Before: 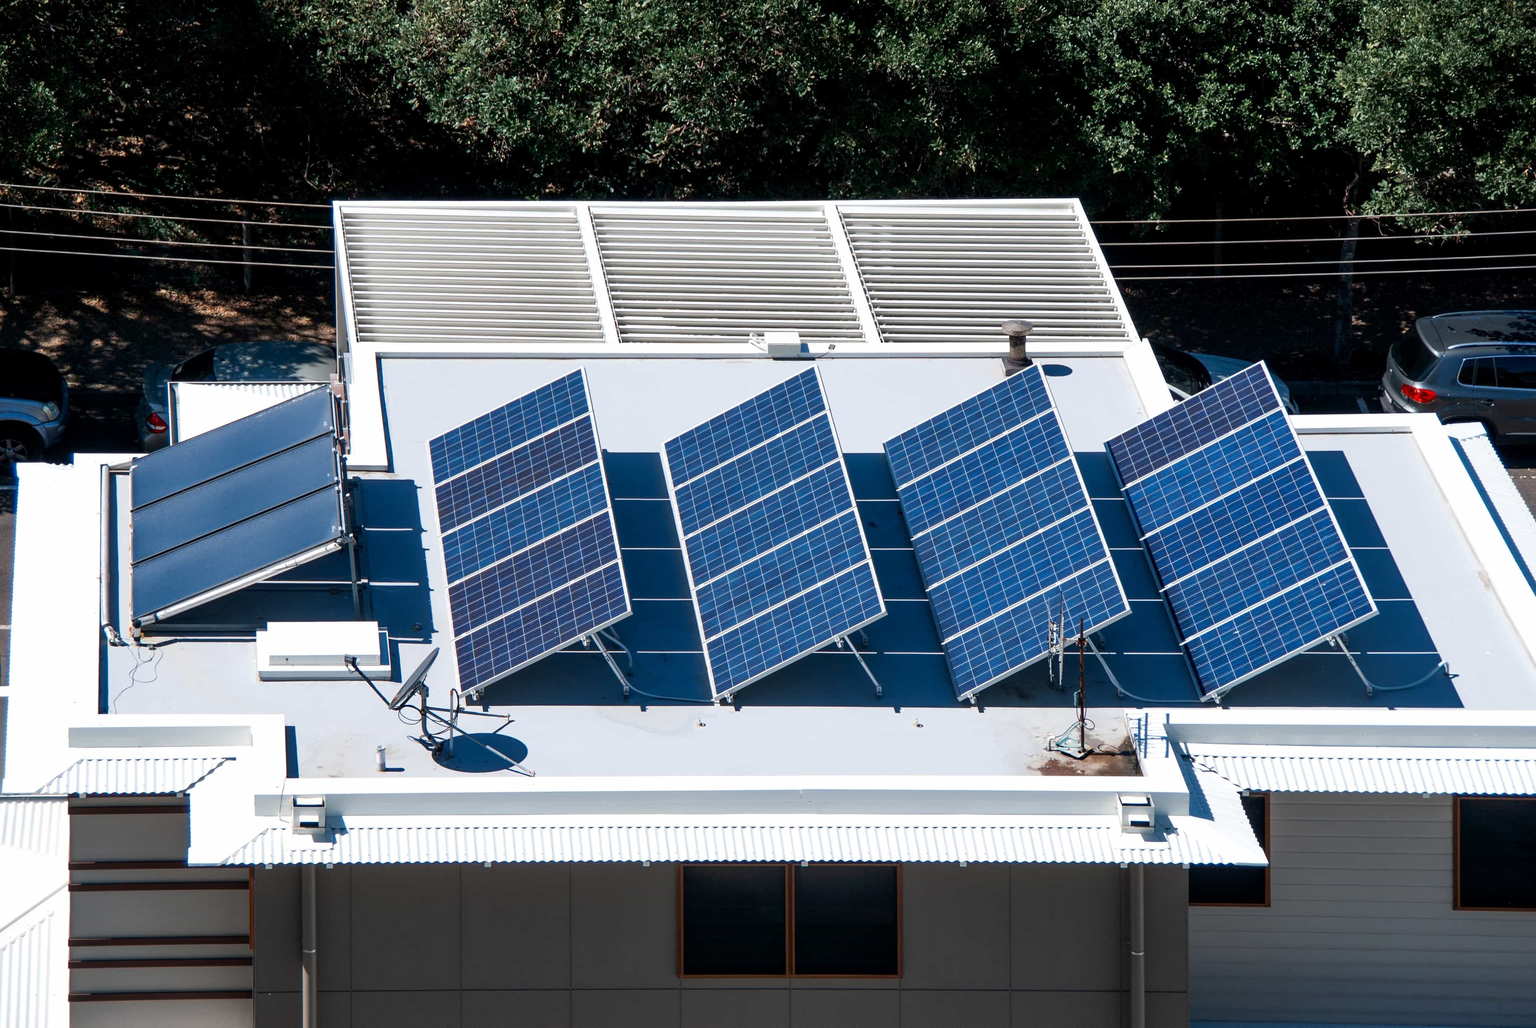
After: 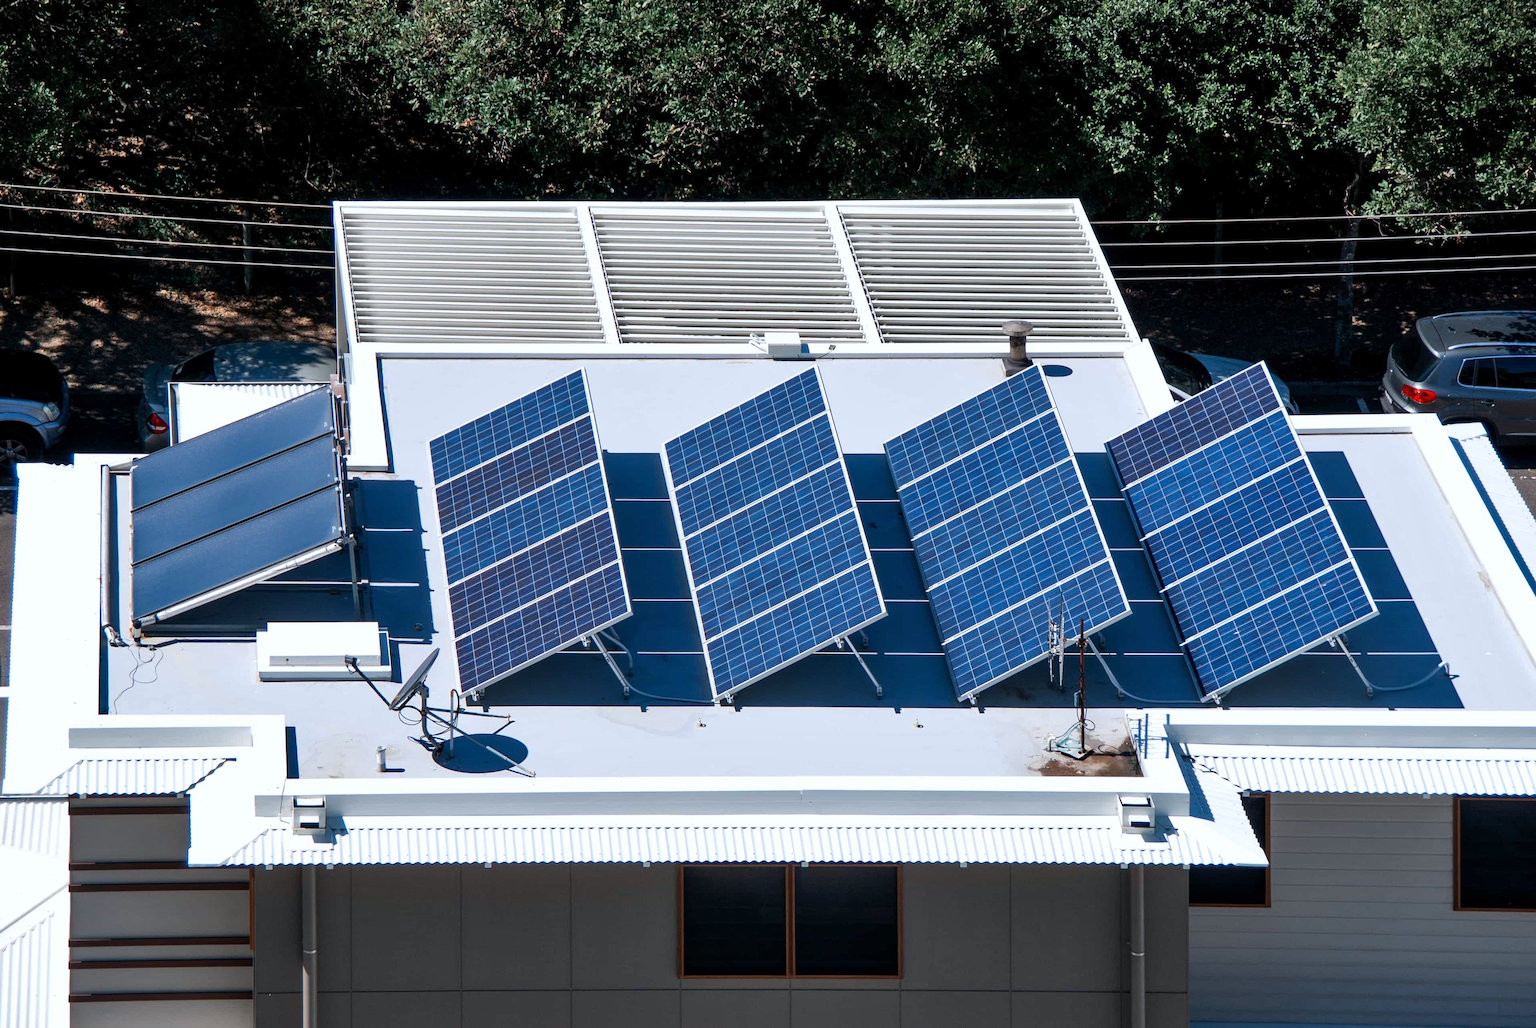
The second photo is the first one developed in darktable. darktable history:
shadows and highlights: shadows 29.61, highlights -30.47, low approximation 0.01, soften with gaussian
white balance: red 0.98, blue 1.034
